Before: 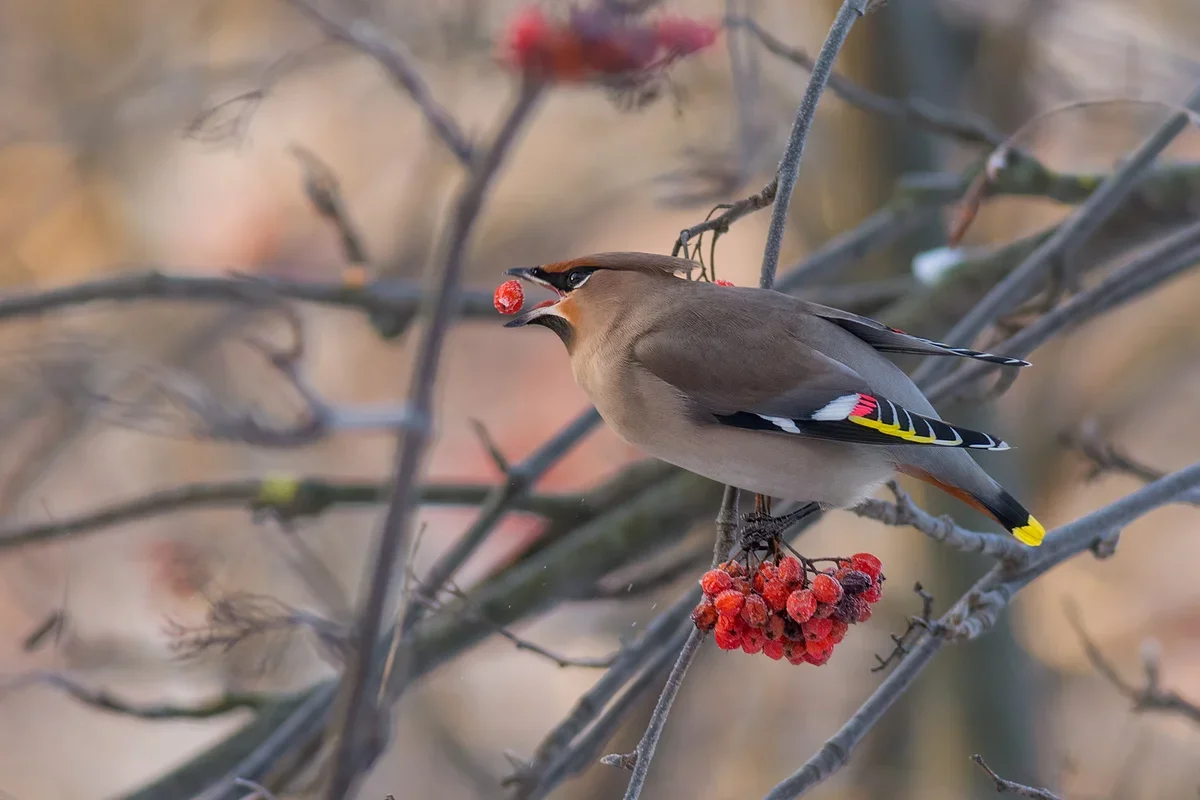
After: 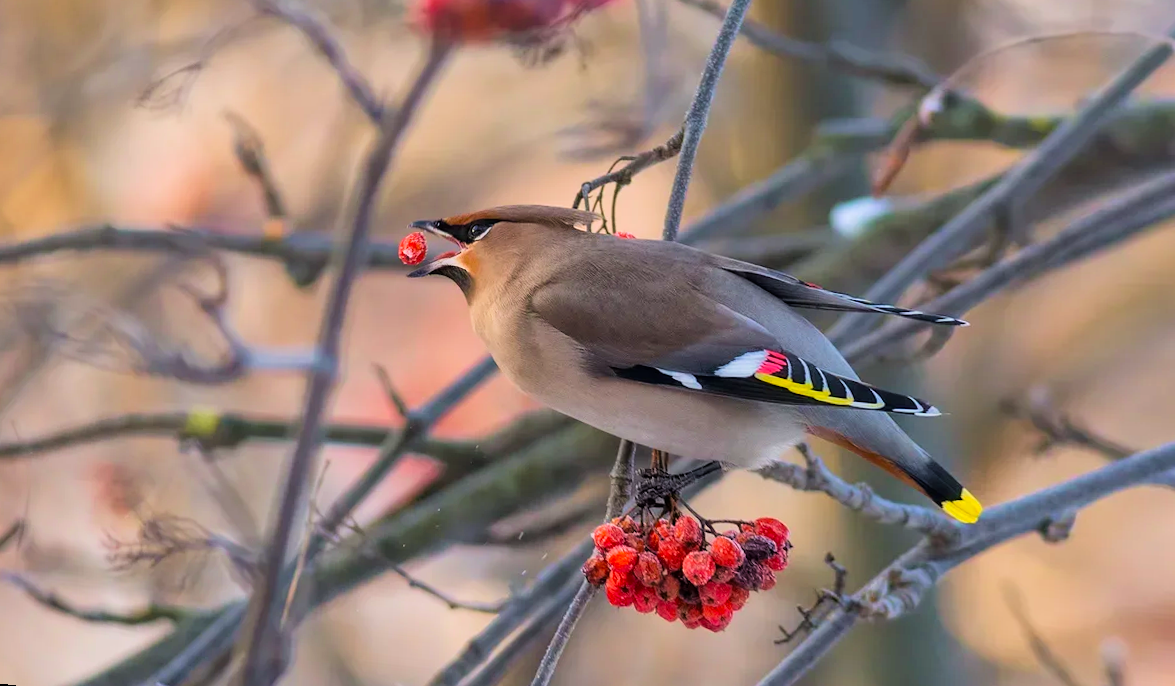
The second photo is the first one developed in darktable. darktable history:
color balance: output saturation 110%
velvia: on, module defaults
rotate and perspective: rotation 1.69°, lens shift (vertical) -0.023, lens shift (horizontal) -0.291, crop left 0.025, crop right 0.988, crop top 0.092, crop bottom 0.842
shadows and highlights: shadows 25, highlights -48, soften with gaussian
tone curve: curves: ch0 [(0, 0) (0.004, 0.001) (0.133, 0.112) (0.325, 0.362) (0.832, 0.893) (1, 1)], color space Lab, linked channels, preserve colors none
